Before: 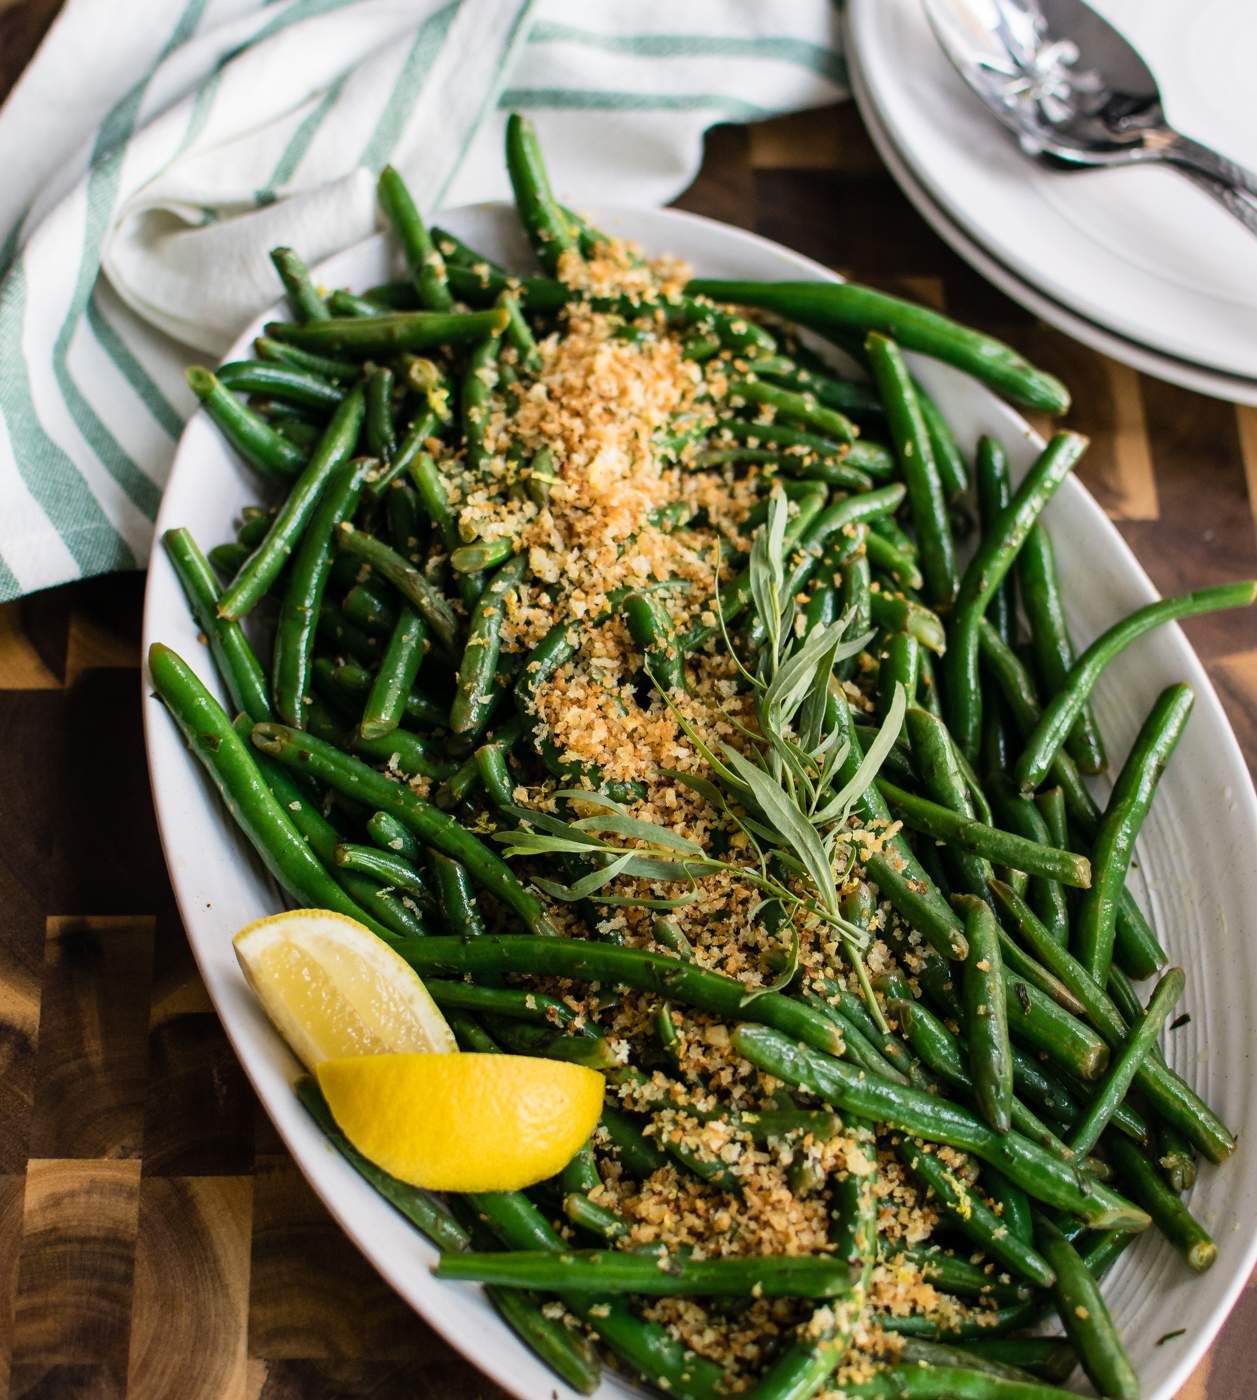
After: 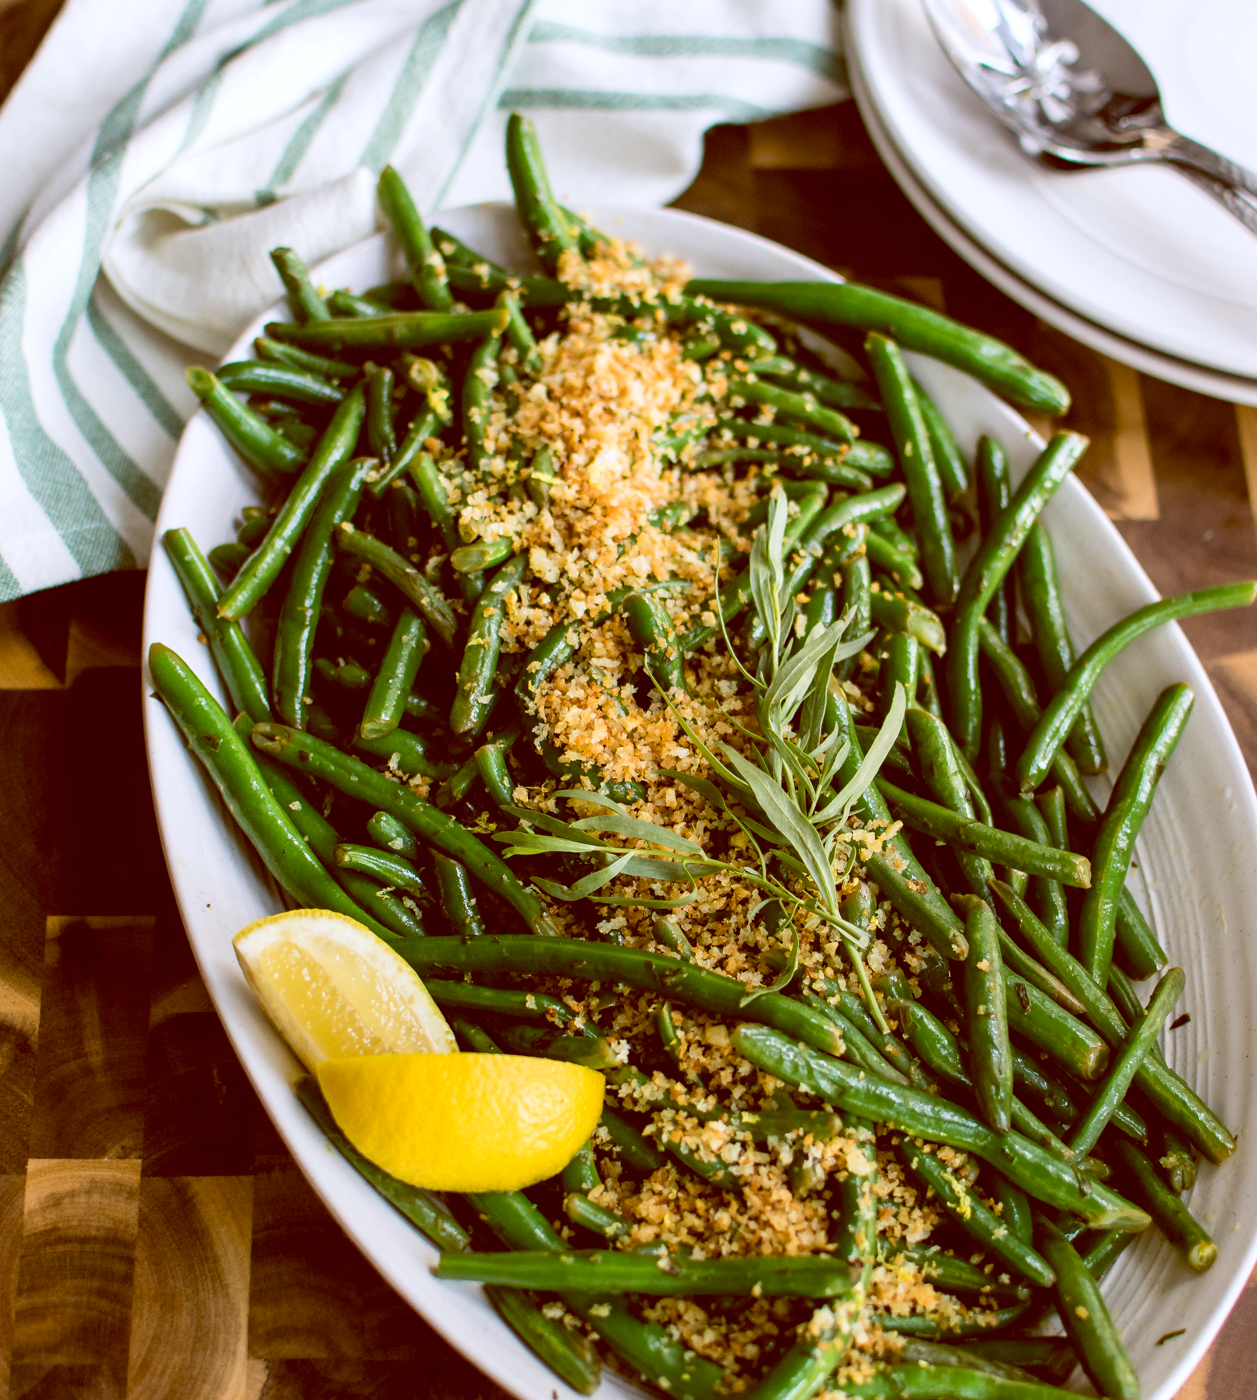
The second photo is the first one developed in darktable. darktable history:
exposure: exposure 0.161 EV, compensate highlight preservation false
color balance: lift [1, 1.011, 0.999, 0.989], gamma [1.109, 1.045, 1.039, 0.955], gain [0.917, 0.936, 0.952, 1.064], contrast 2.32%, contrast fulcrum 19%, output saturation 101%
